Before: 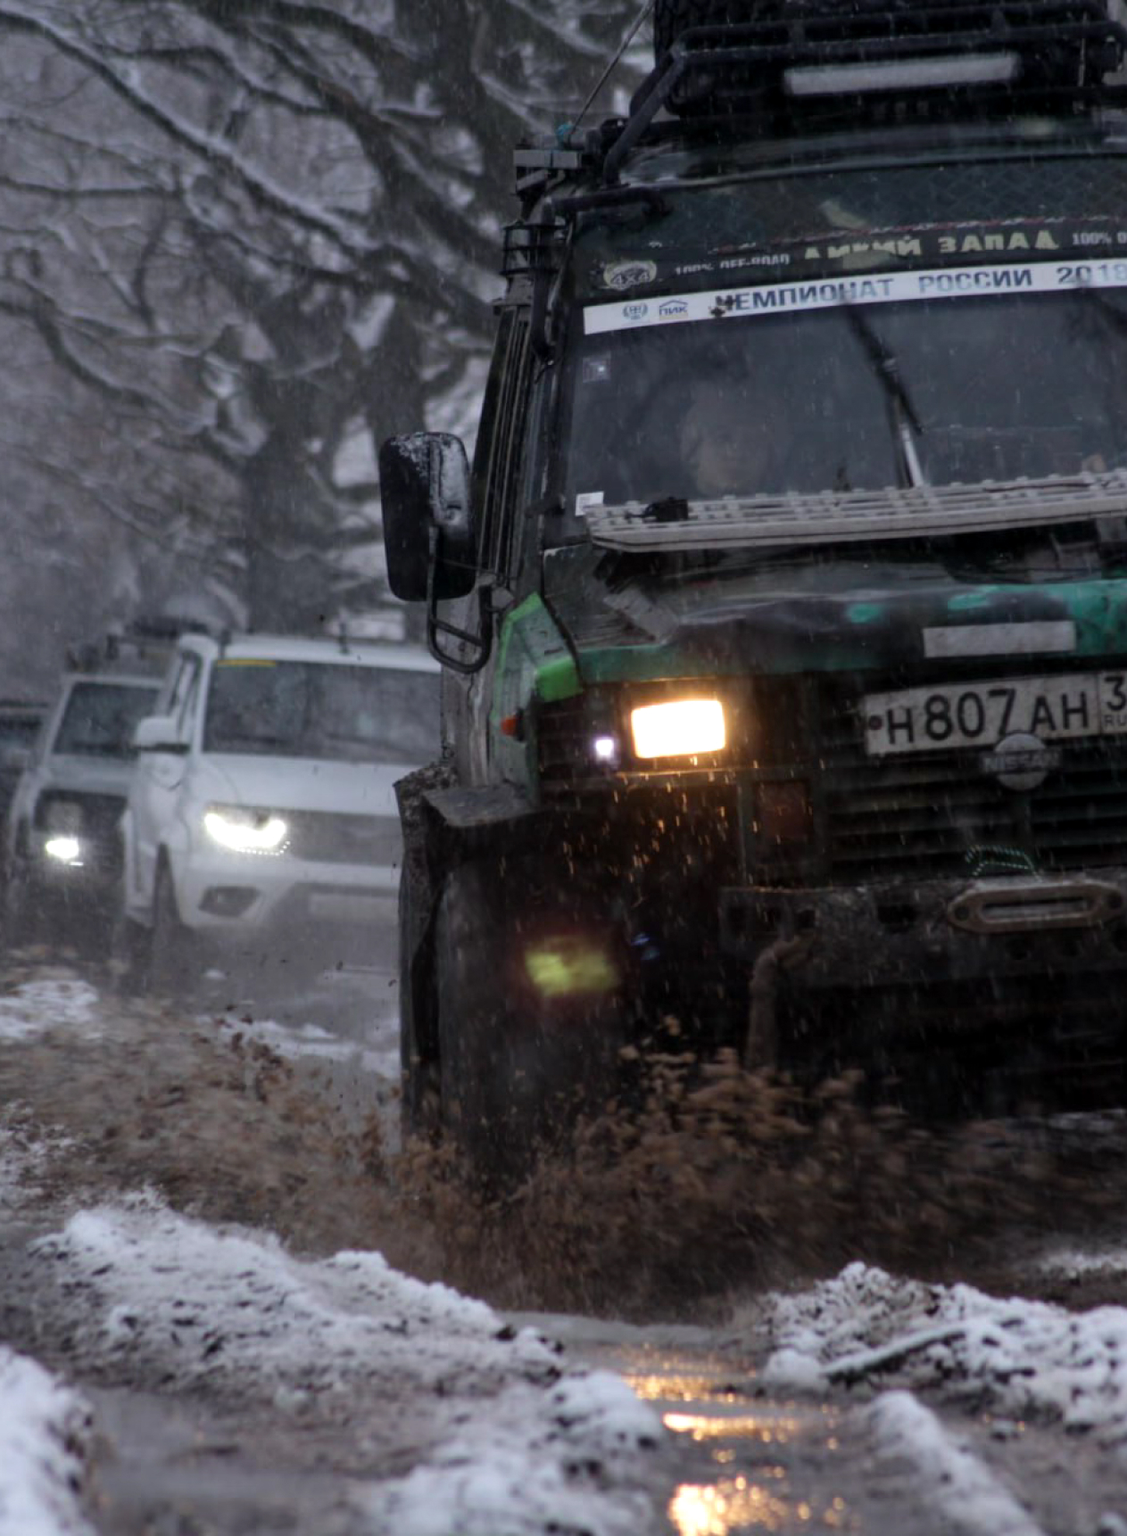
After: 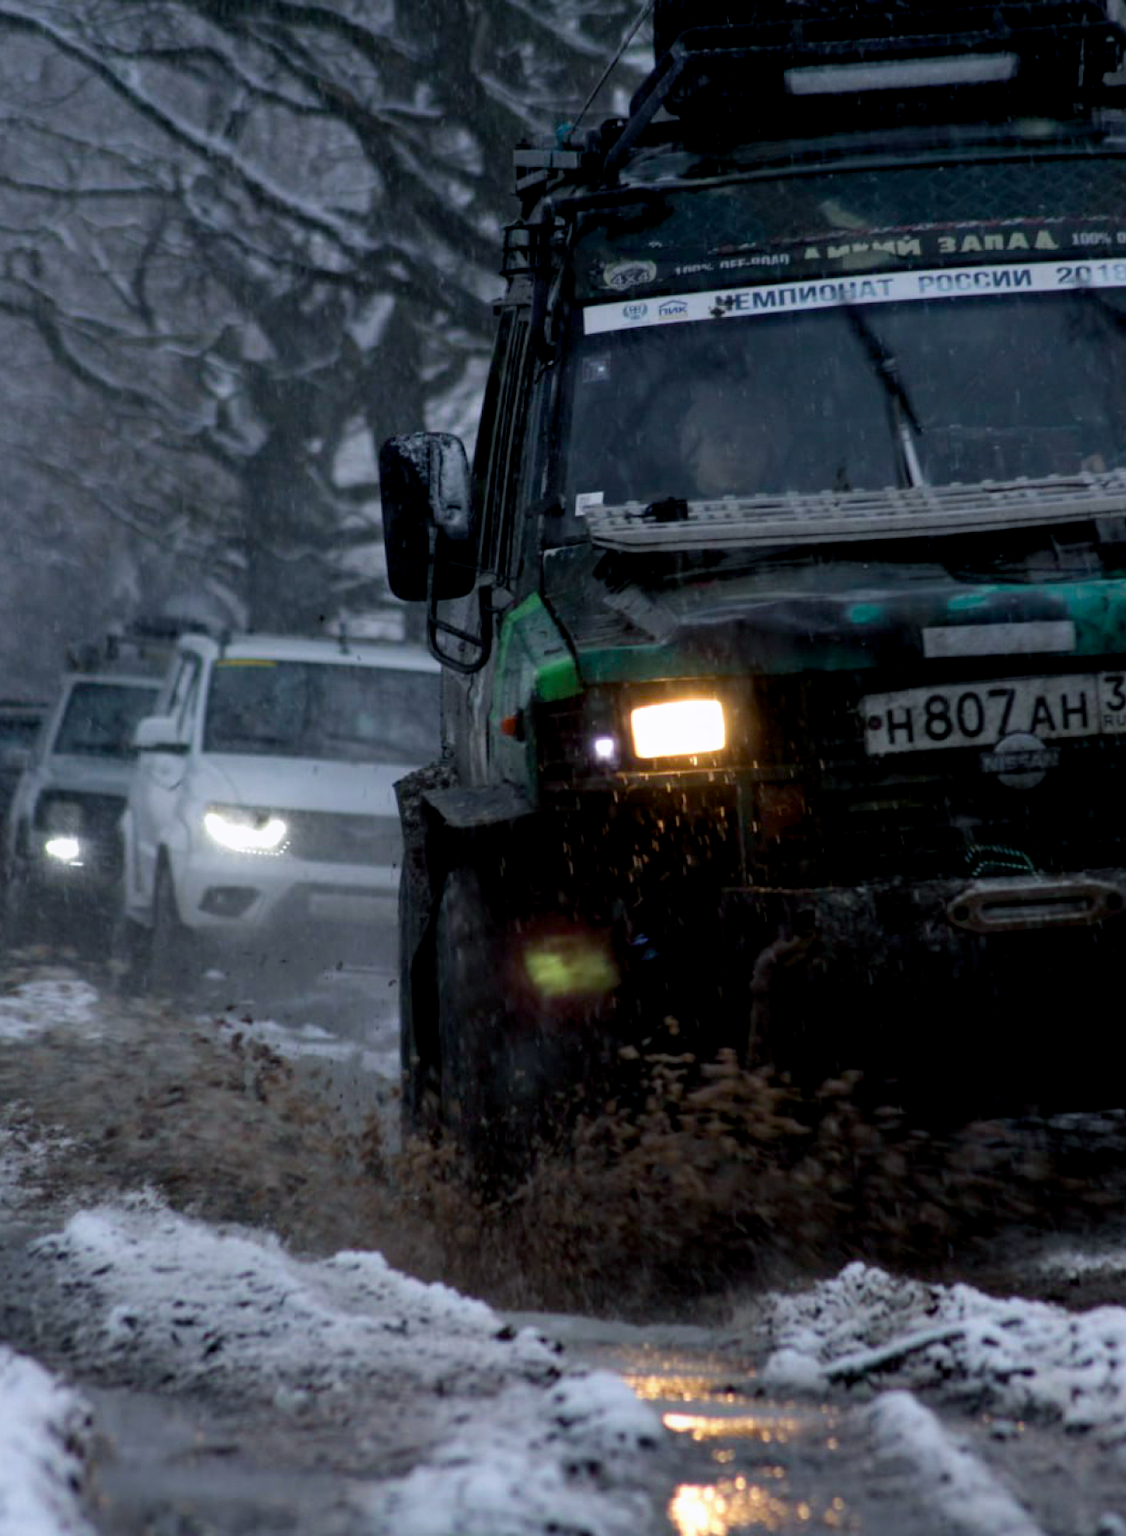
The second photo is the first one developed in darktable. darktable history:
color balance rgb: power › luminance -7.798%, power › chroma 1.08%, power › hue 216.2°, global offset › luminance -0.862%, linear chroma grading › global chroma 15.435%, perceptual saturation grading › global saturation 0.151%
contrast equalizer: octaves 7, y [[0.5, 0.5, 0.472, 0.5, 0.5, 0.5], [0.5 ×6], [0.5 ×6], [0 ×6], [0 ×6]]
